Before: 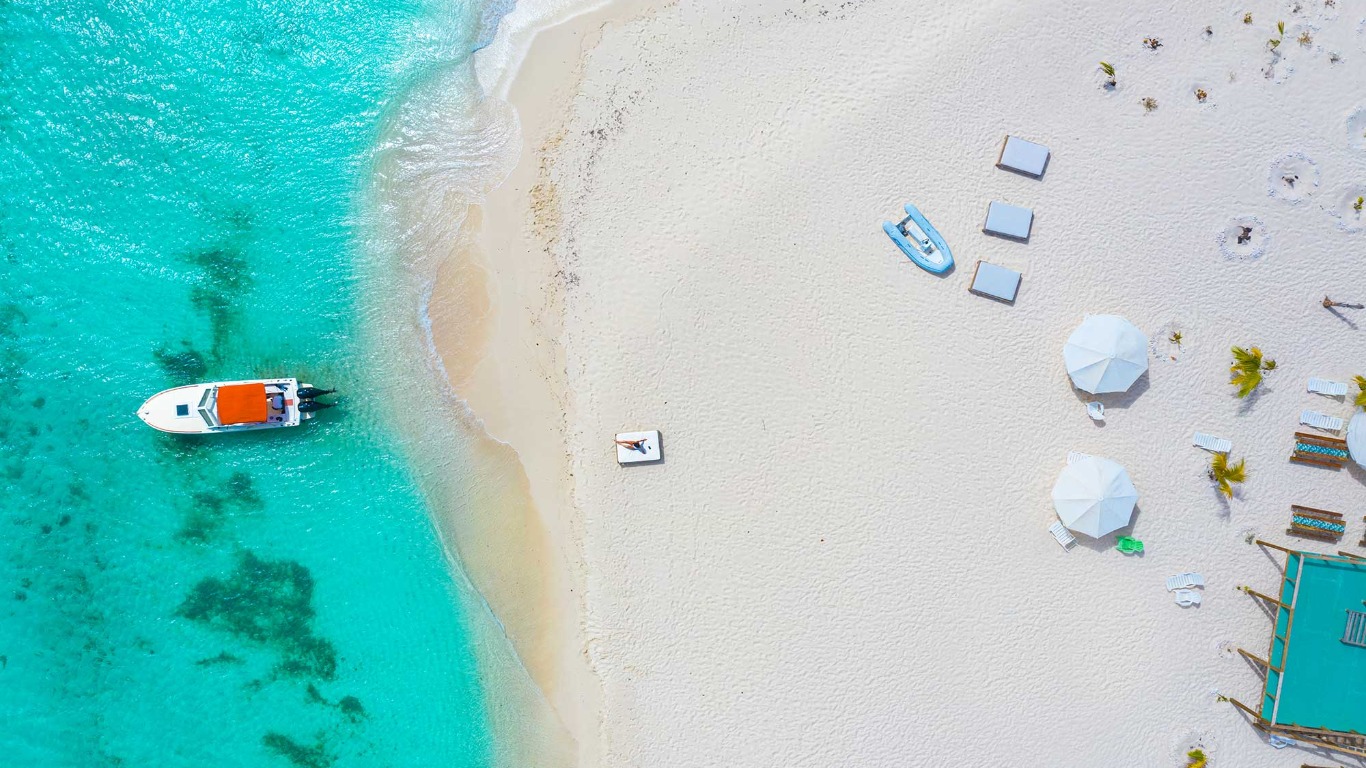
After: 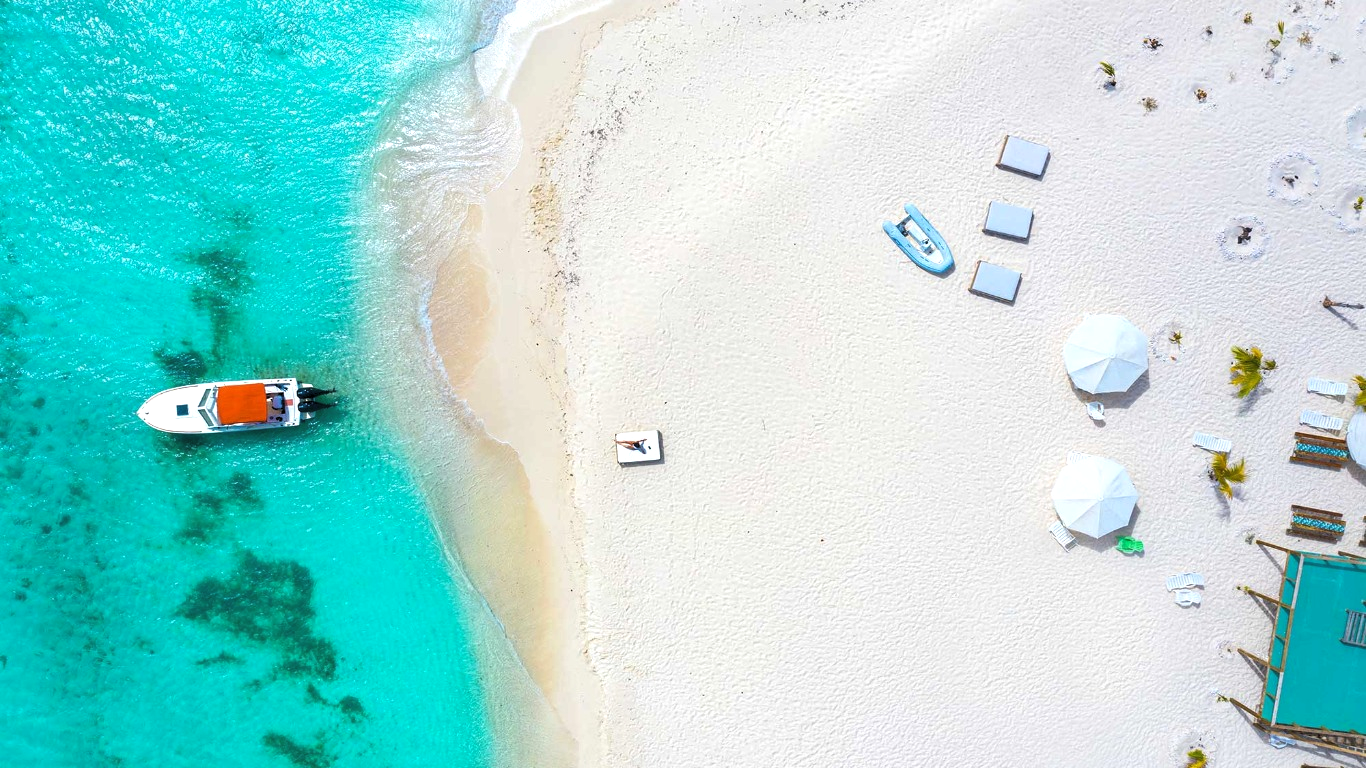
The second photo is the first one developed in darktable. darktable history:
levels: black 0.08%, levels [0.052, 0.496, 0.908]
